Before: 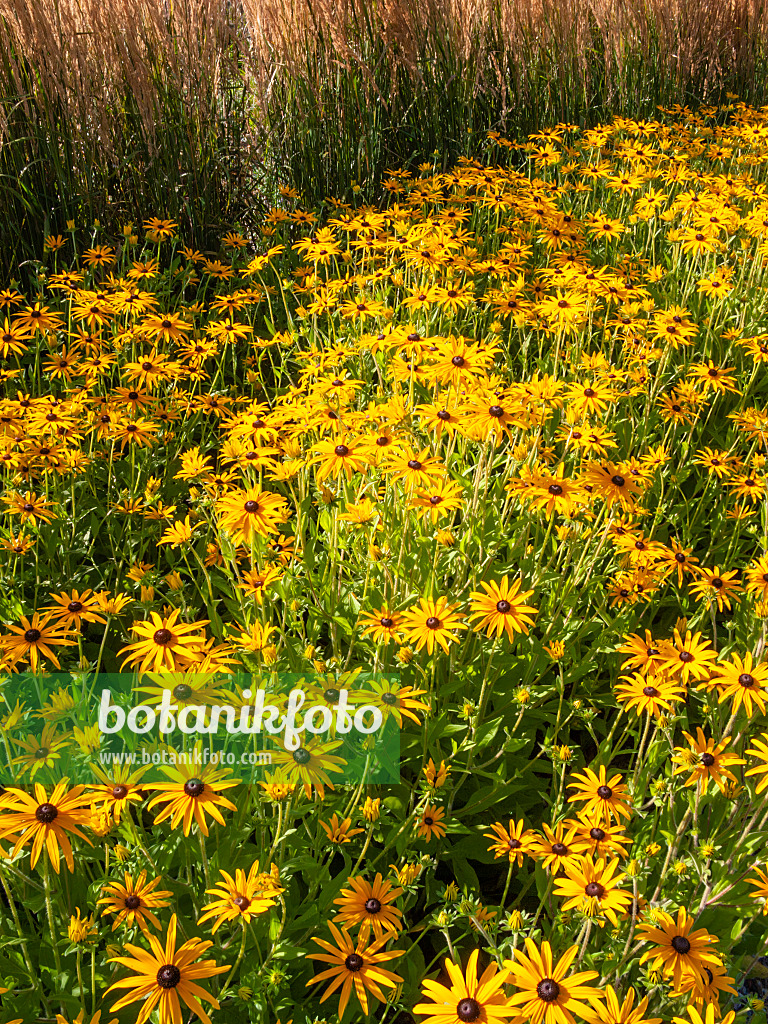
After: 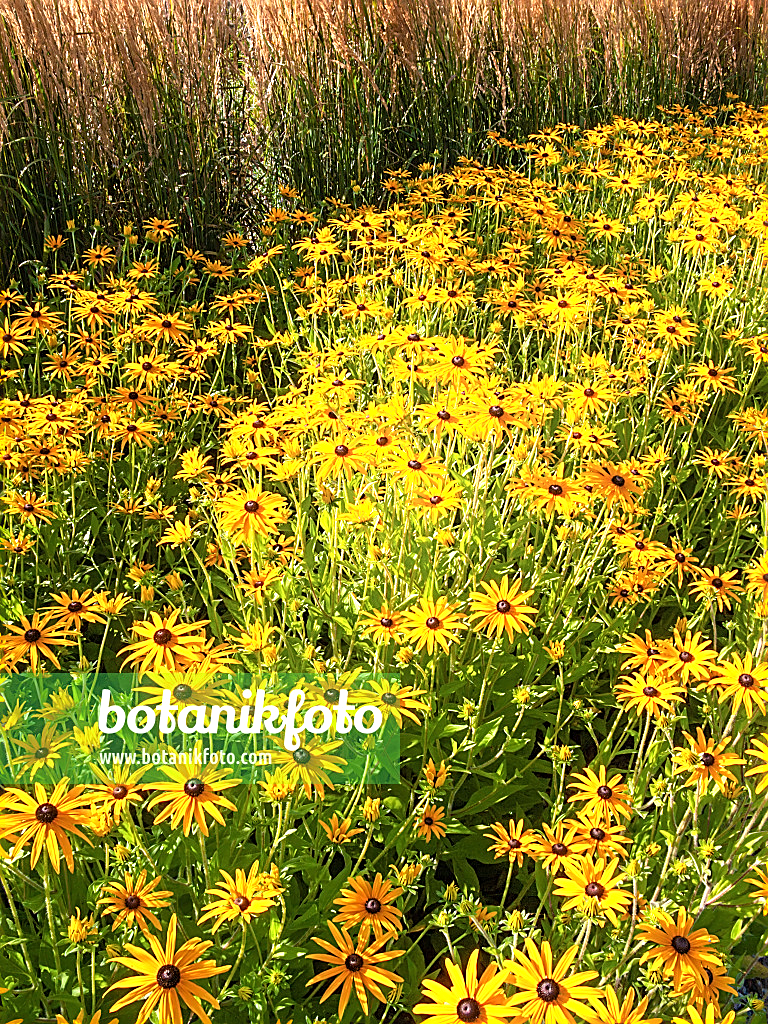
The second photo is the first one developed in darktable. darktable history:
exposure: black level correction 0, exposure 0.696 EV, compensate highlight preservation false
shadows and highlights: shadows -23.86, highlights 48.93, soften with gaussian
sharpen: on, module defaults
